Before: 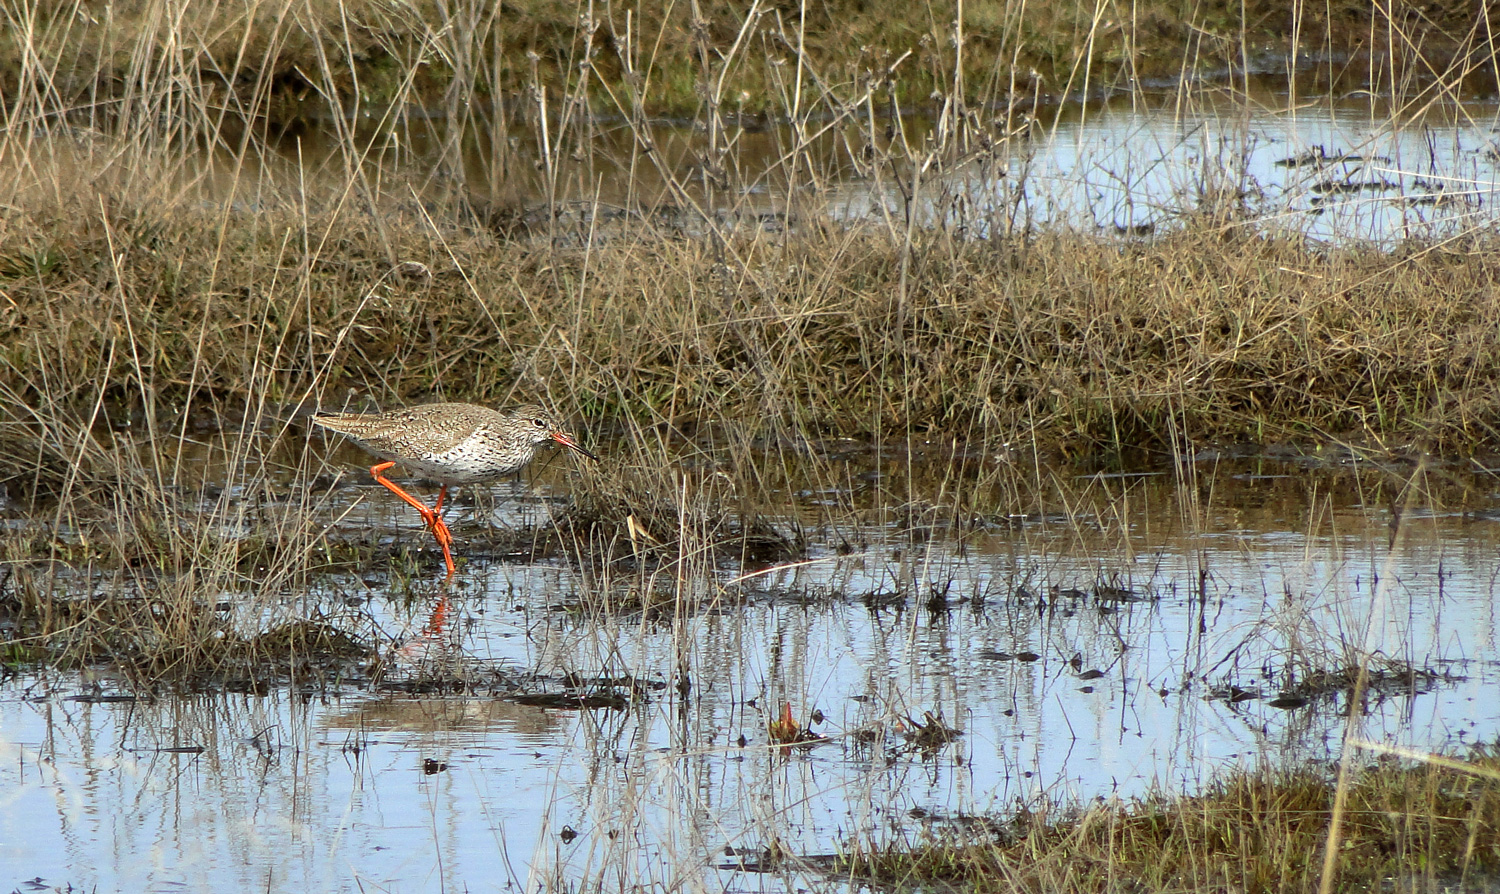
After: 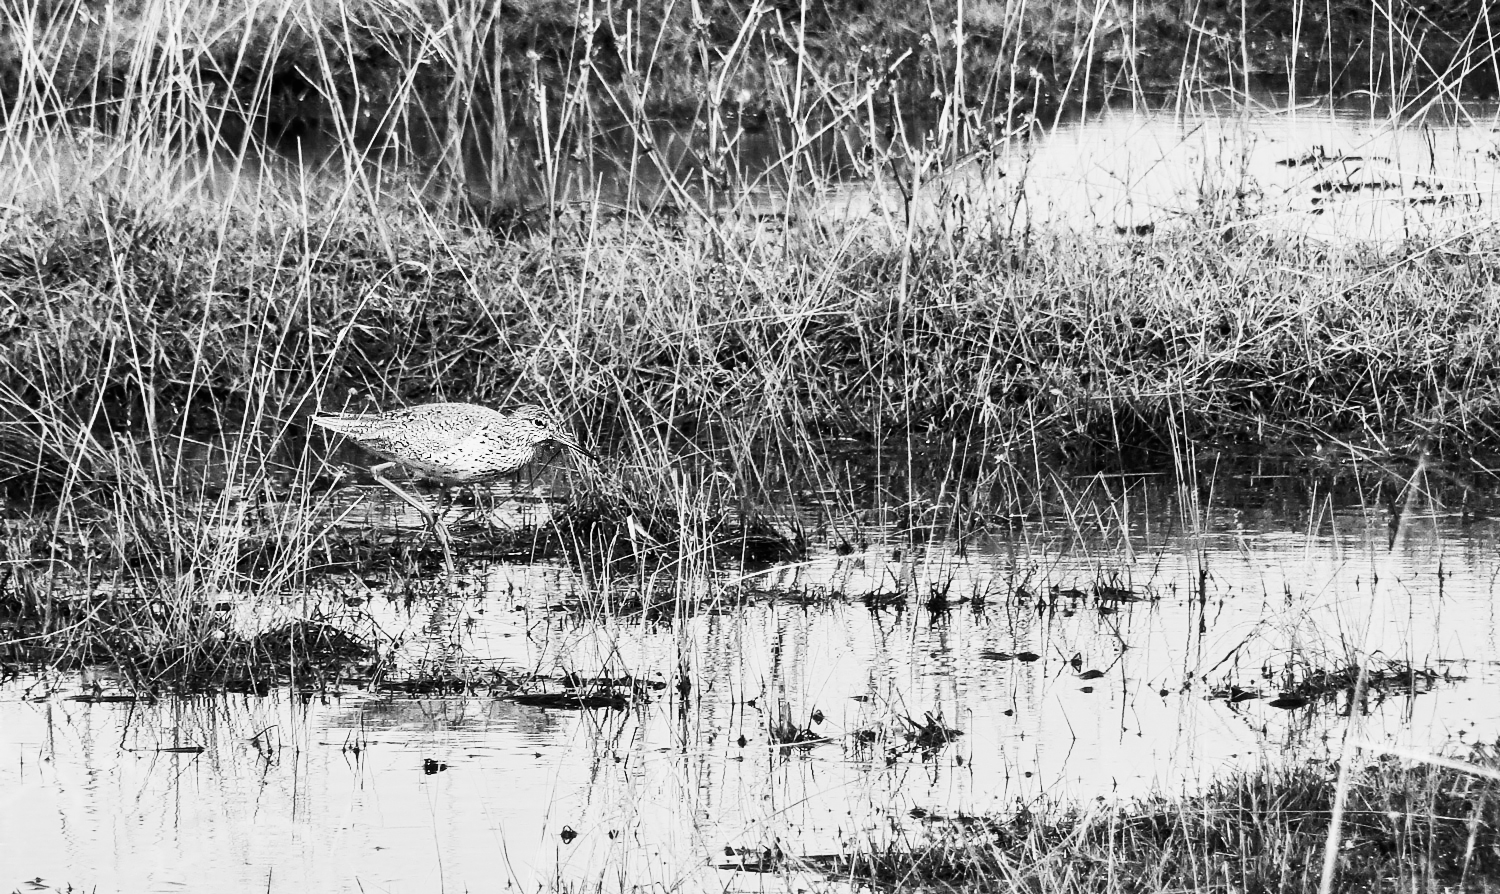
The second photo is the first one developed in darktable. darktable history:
contrast brightness saturation: contrast 0.62, brightness 0.34, saturation 0.14
monochrome: a -6.99, b 35.61, size 1.4
filmic rgb: black relative exposure -7.15 EV, white relative exposure 5.36 EV, hardness 3.02, color science v6 (2022)
